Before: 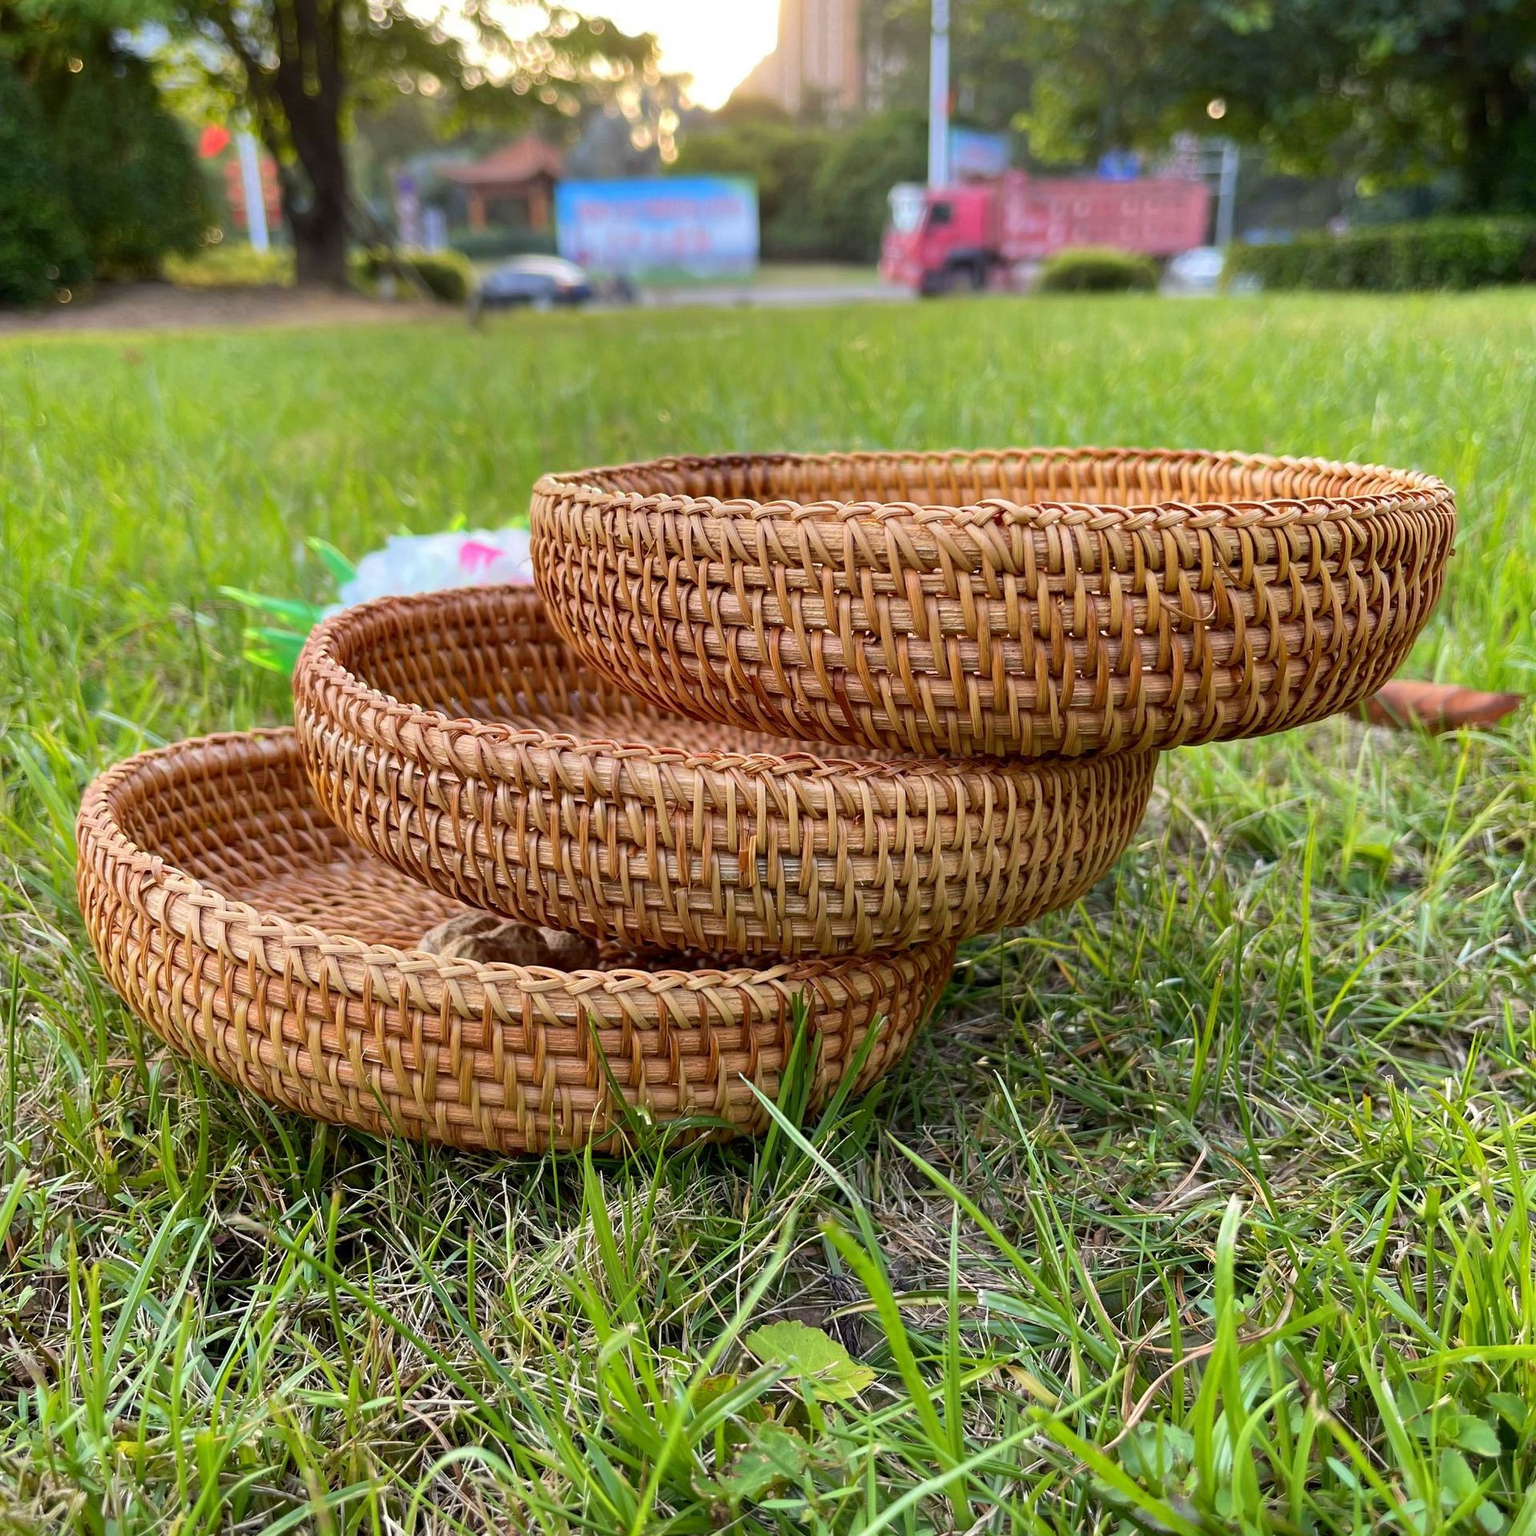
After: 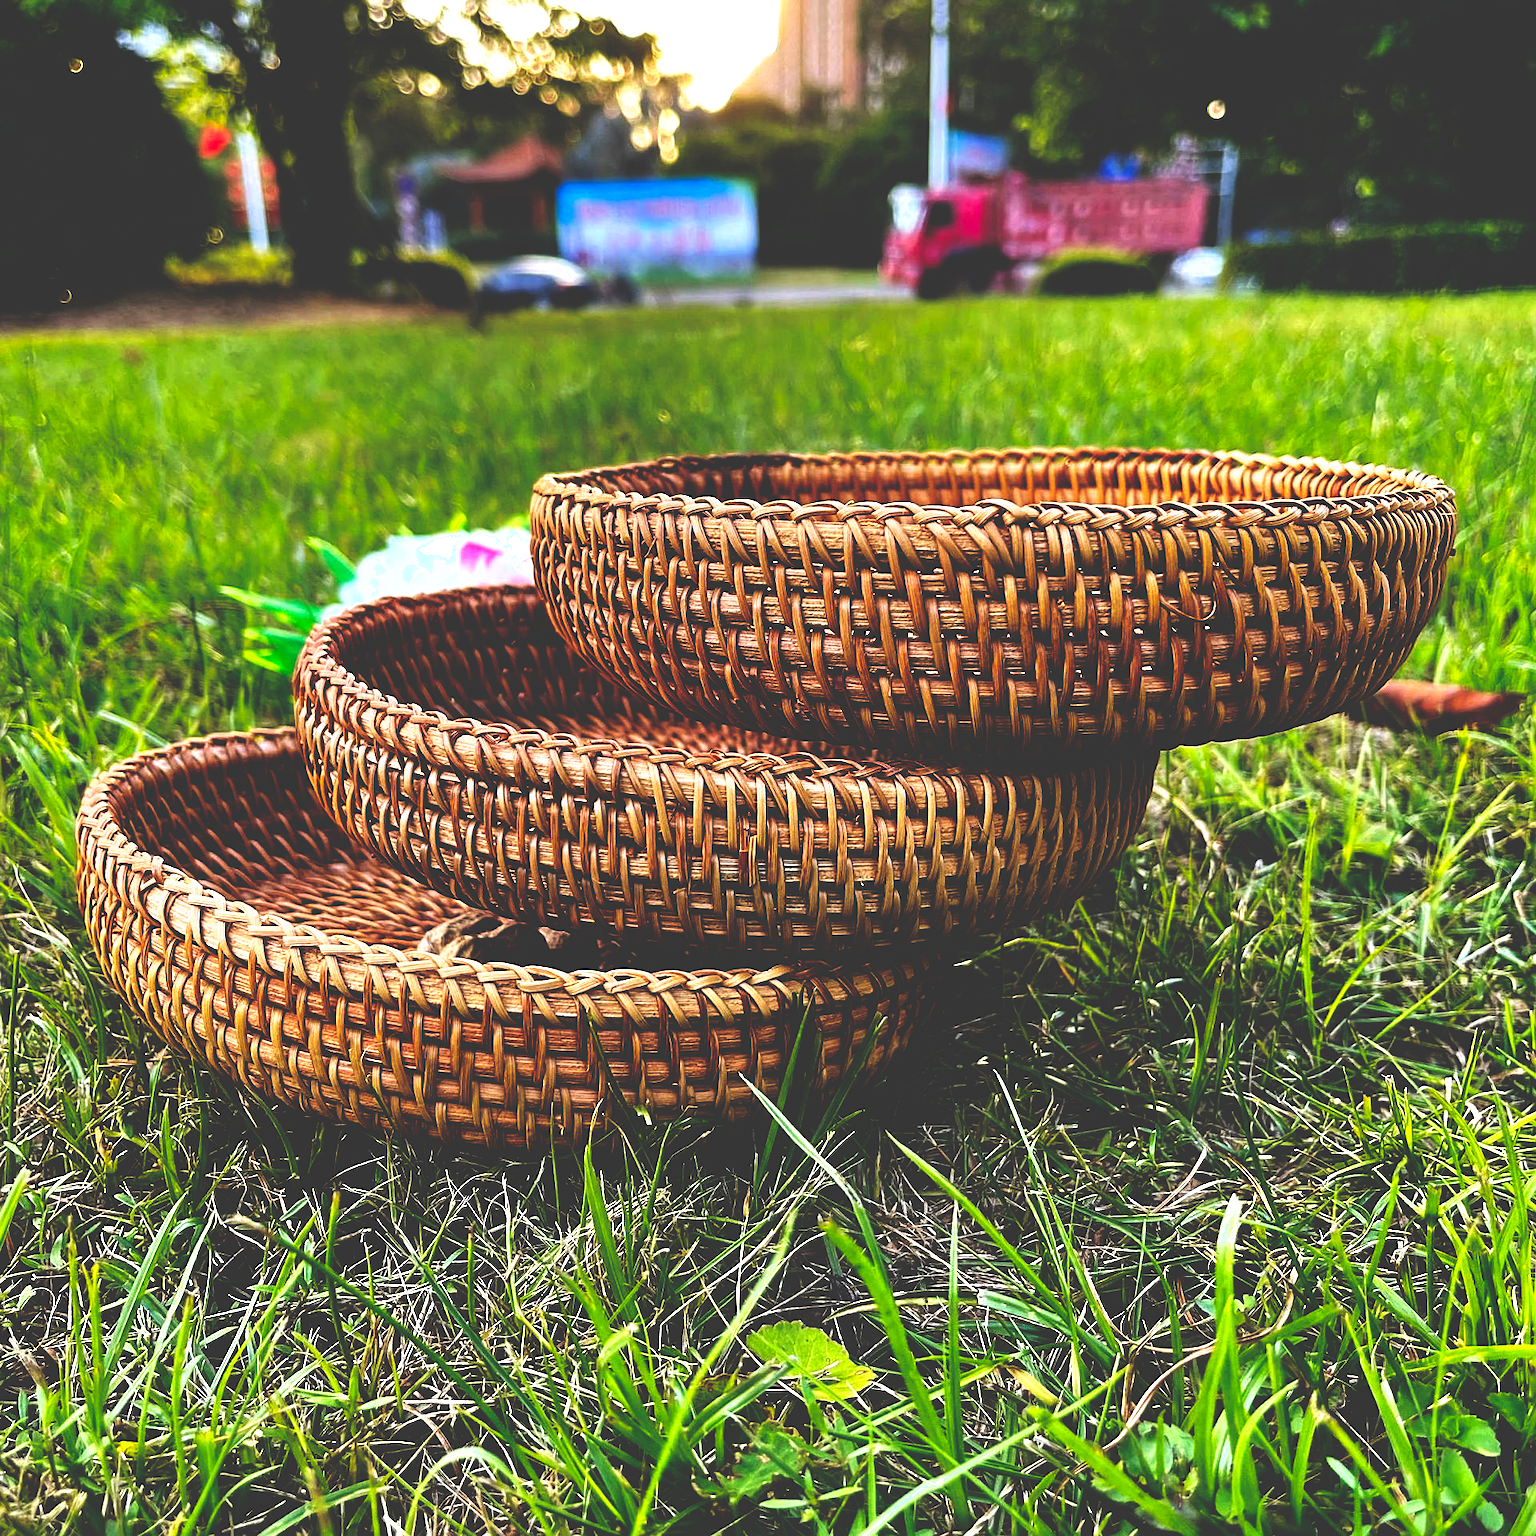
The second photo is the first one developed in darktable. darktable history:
contrast equalizer: y [[0.586, 0.584, 0.576, 0.565, 0.552, 0.539], [0.5 ×6], [0.97, 0.959, 0.919, 0.859, 0.789, 0.717], [0 ×6], [0 ×6]]
sharpen: on, module defaults
base curve: curves: ch0 [(0, 0.036) (0.083, 0.04) (0.804, 1)], preserve colors none
